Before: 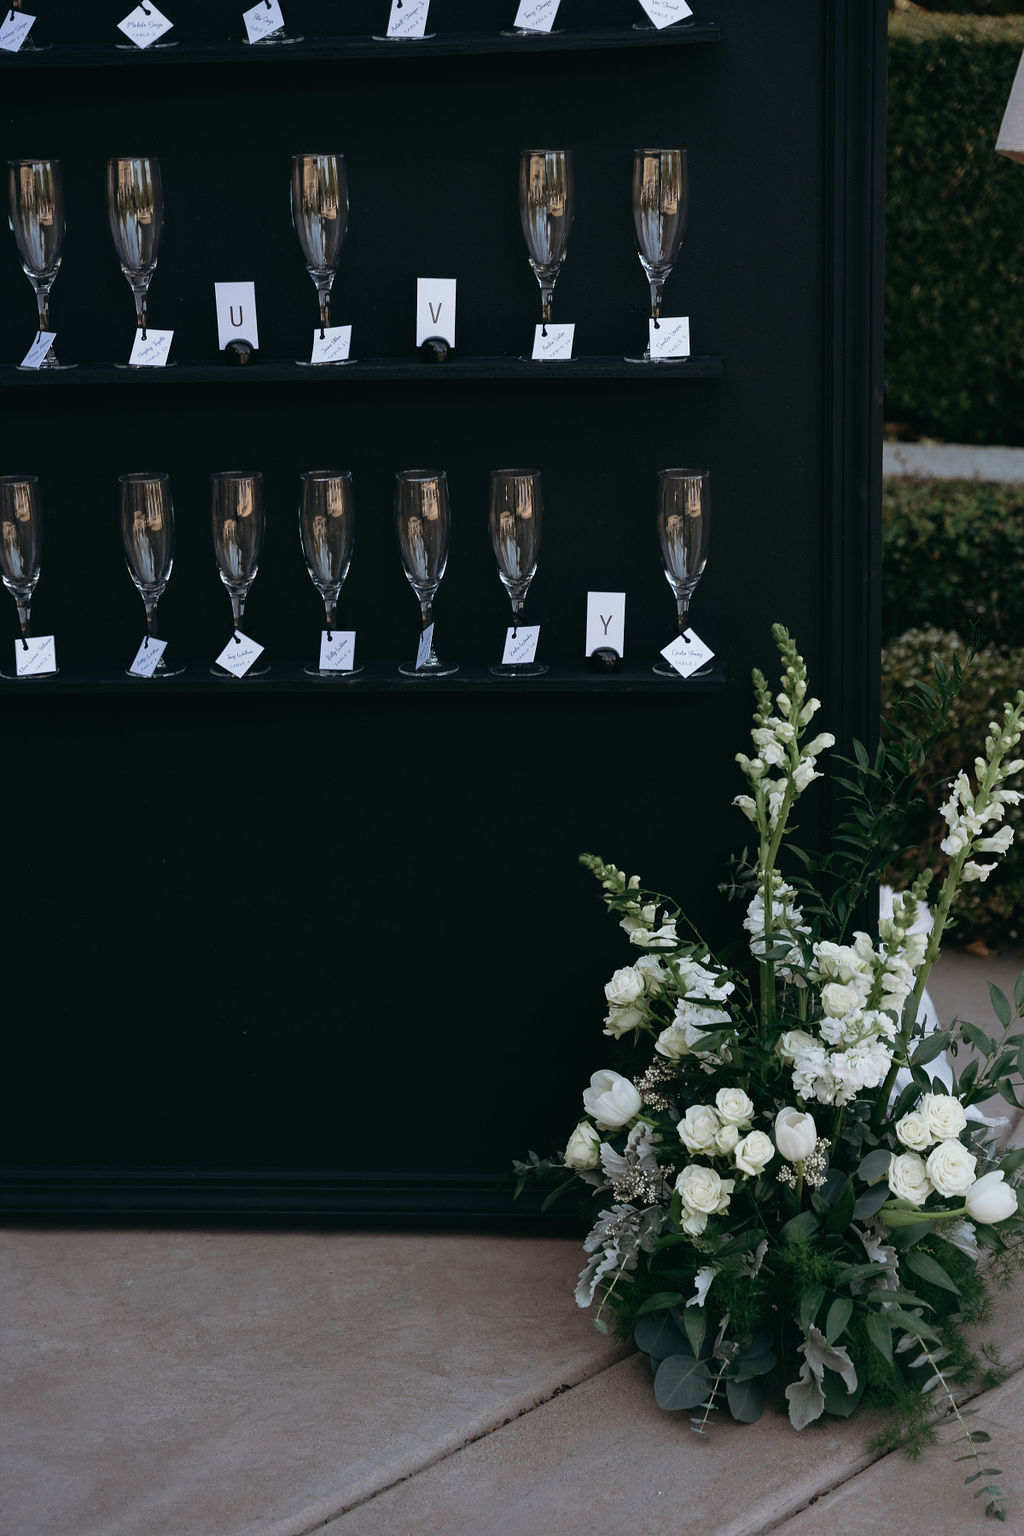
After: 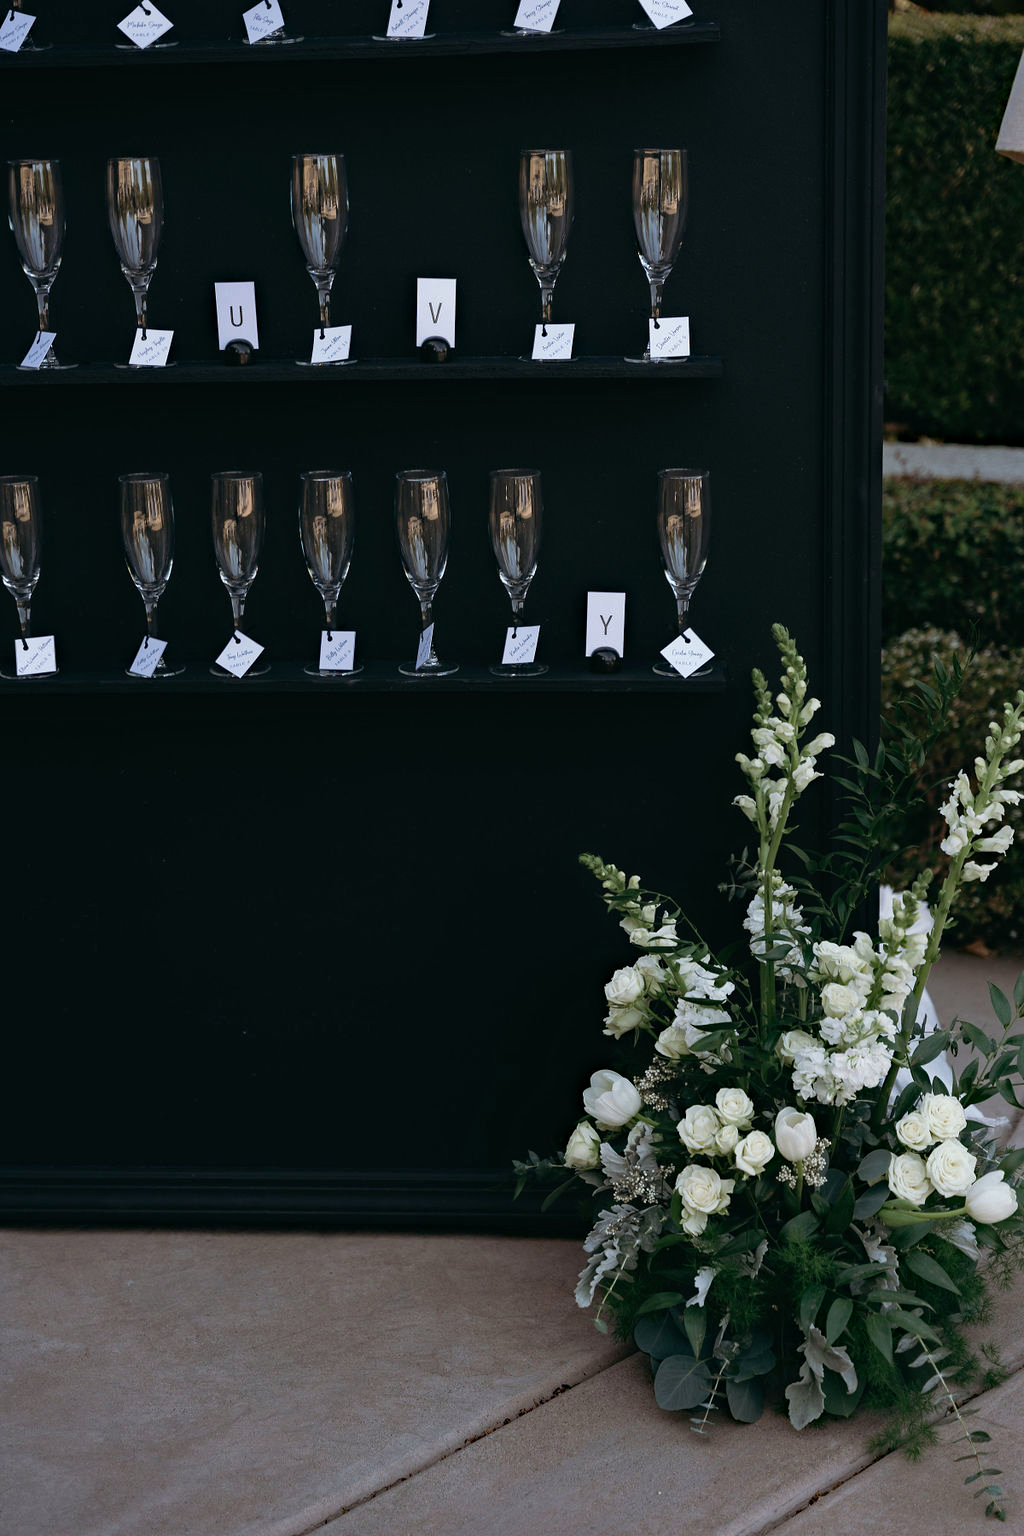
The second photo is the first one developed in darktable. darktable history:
haze removal: compatibility mode true, adaptive false
rotate and perspective: crop left 0, crop top 0
